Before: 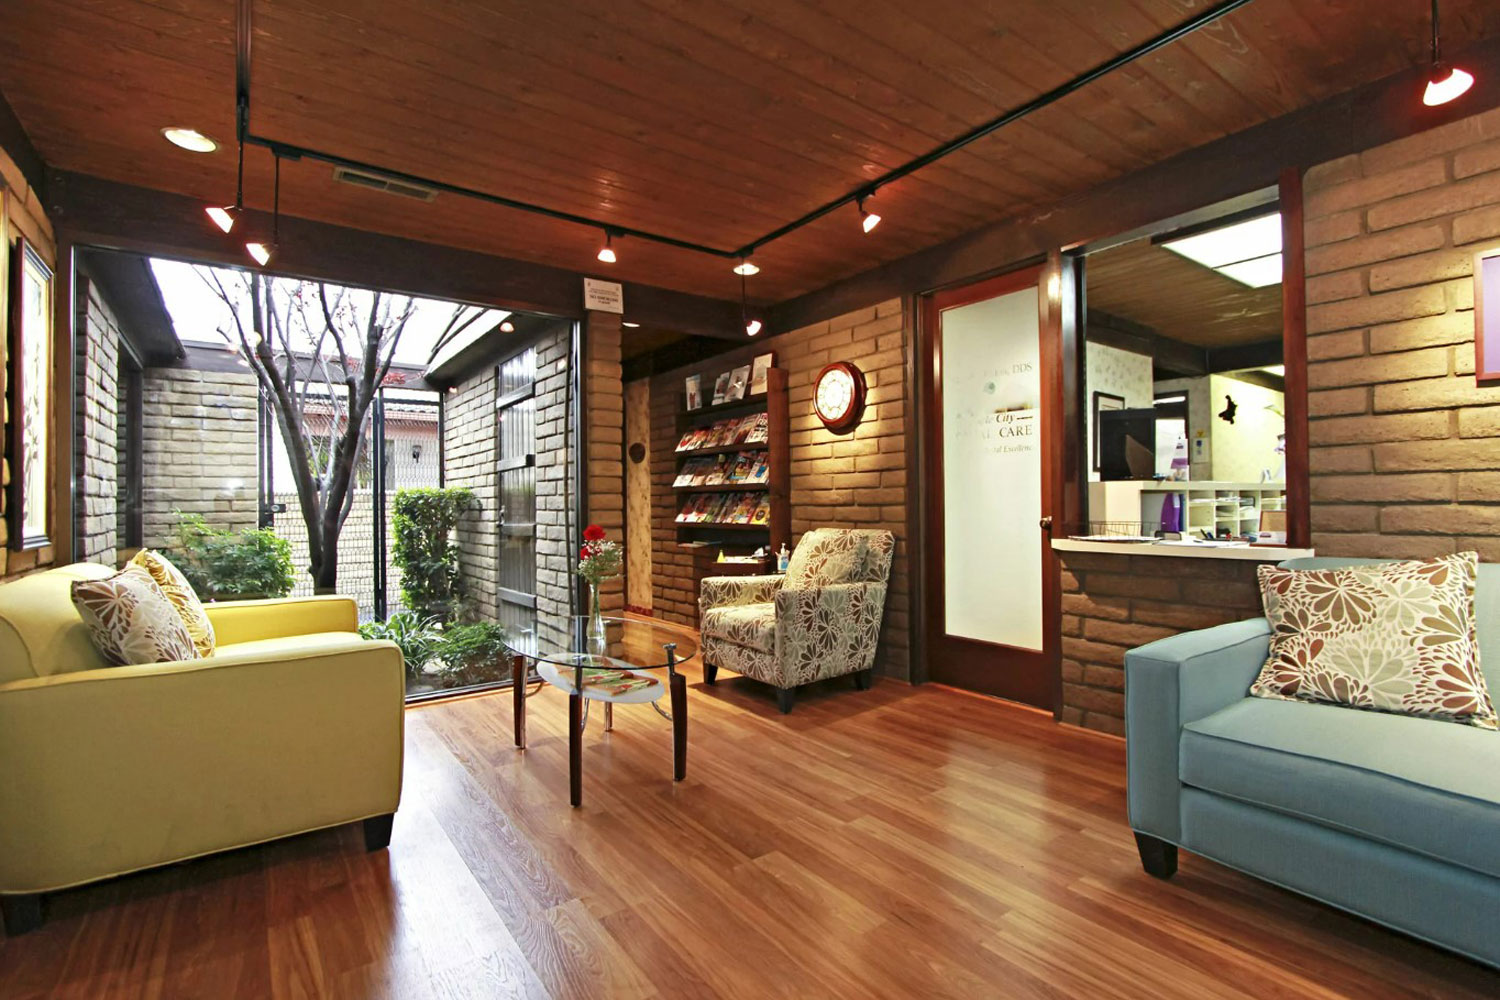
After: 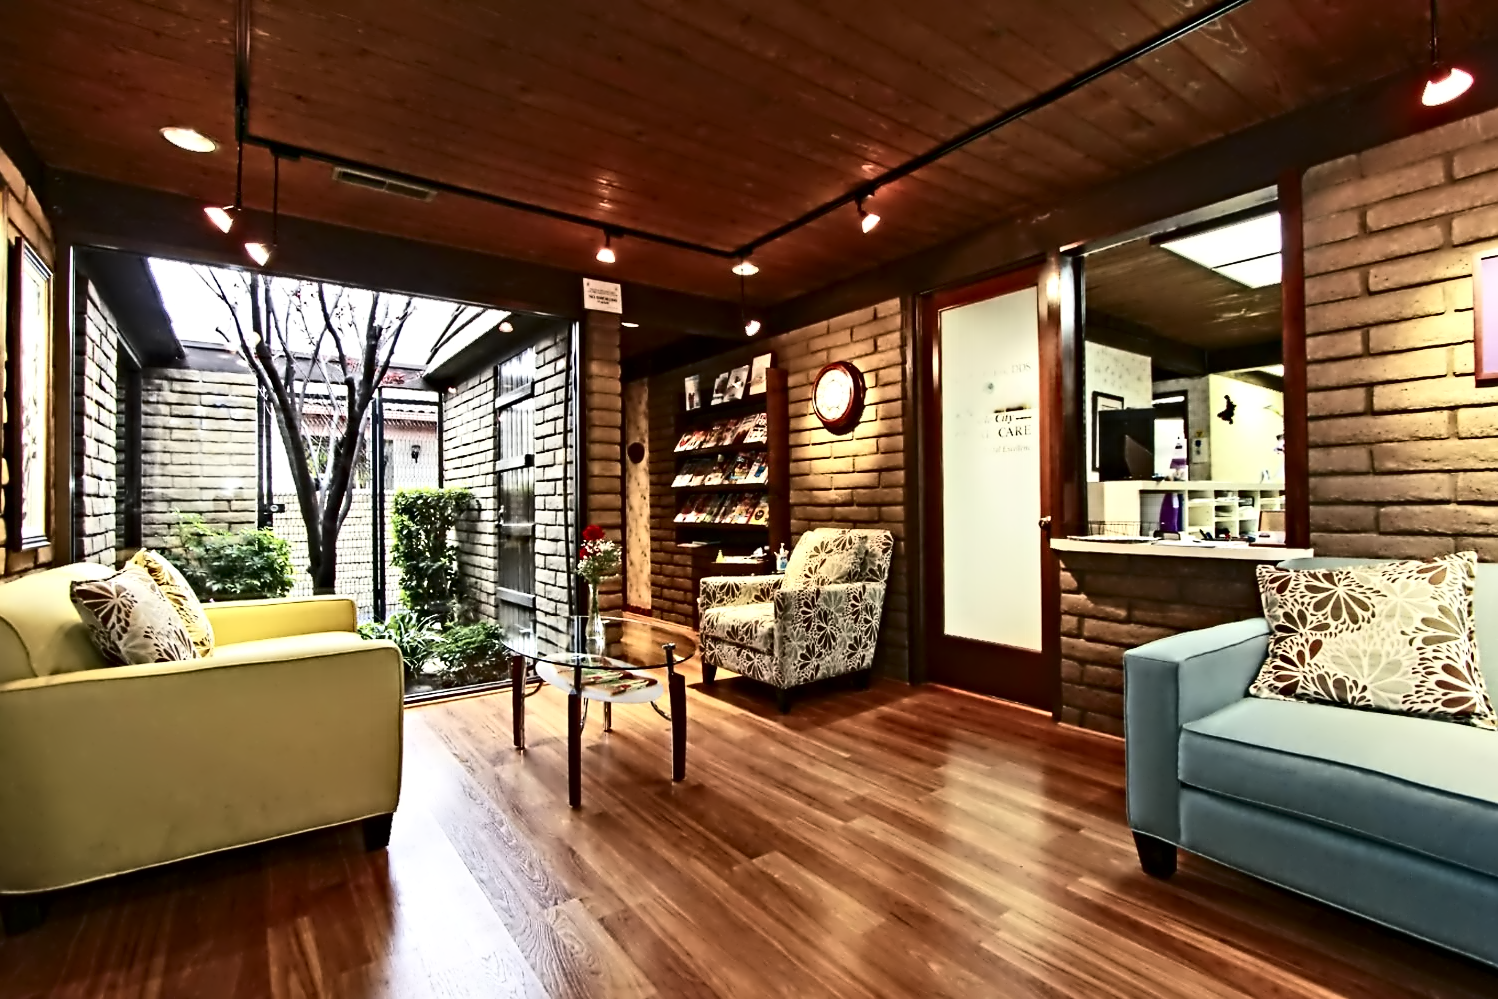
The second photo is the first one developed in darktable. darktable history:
contrast equalizer: y [[0.5, 0.542, 0.583, 0.625, 0.667, 0.708], [0.5 ×6], [0.5 ×6], [0, 0.033, 0.067, 0.1, 0.133, 0.167], [0, 0.05, 0.1, 0.15, 0.2, 0.25]]
contrast brightness saturation: contrast 0.298
crop and rotate: left 0.125%, bottom 0.009%
